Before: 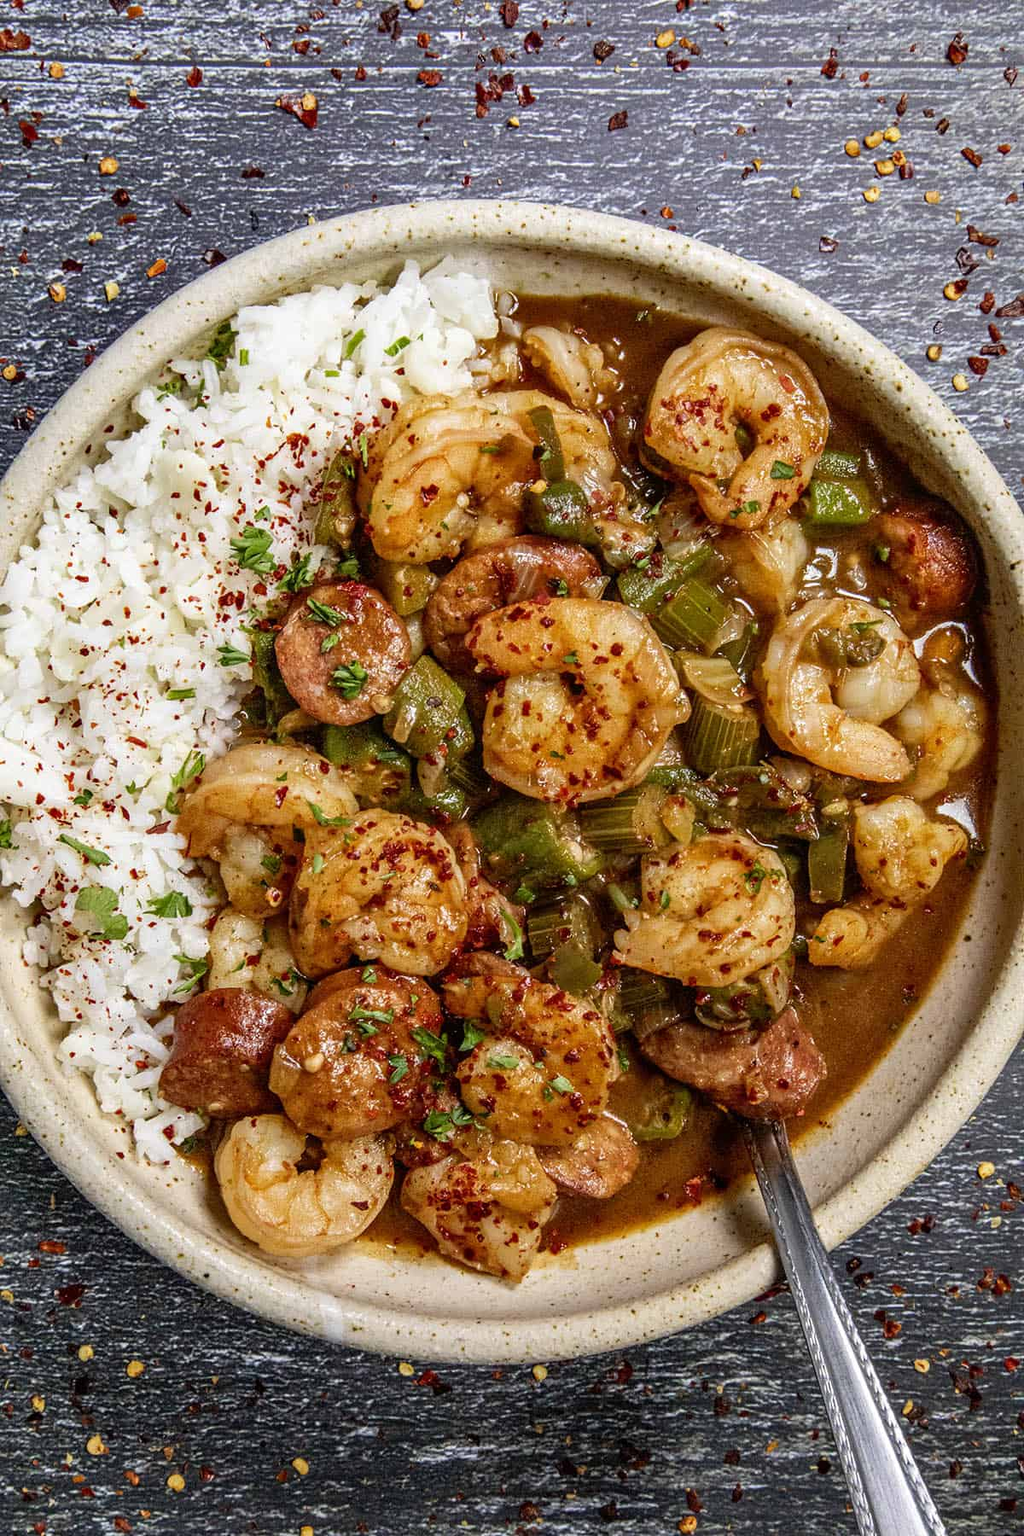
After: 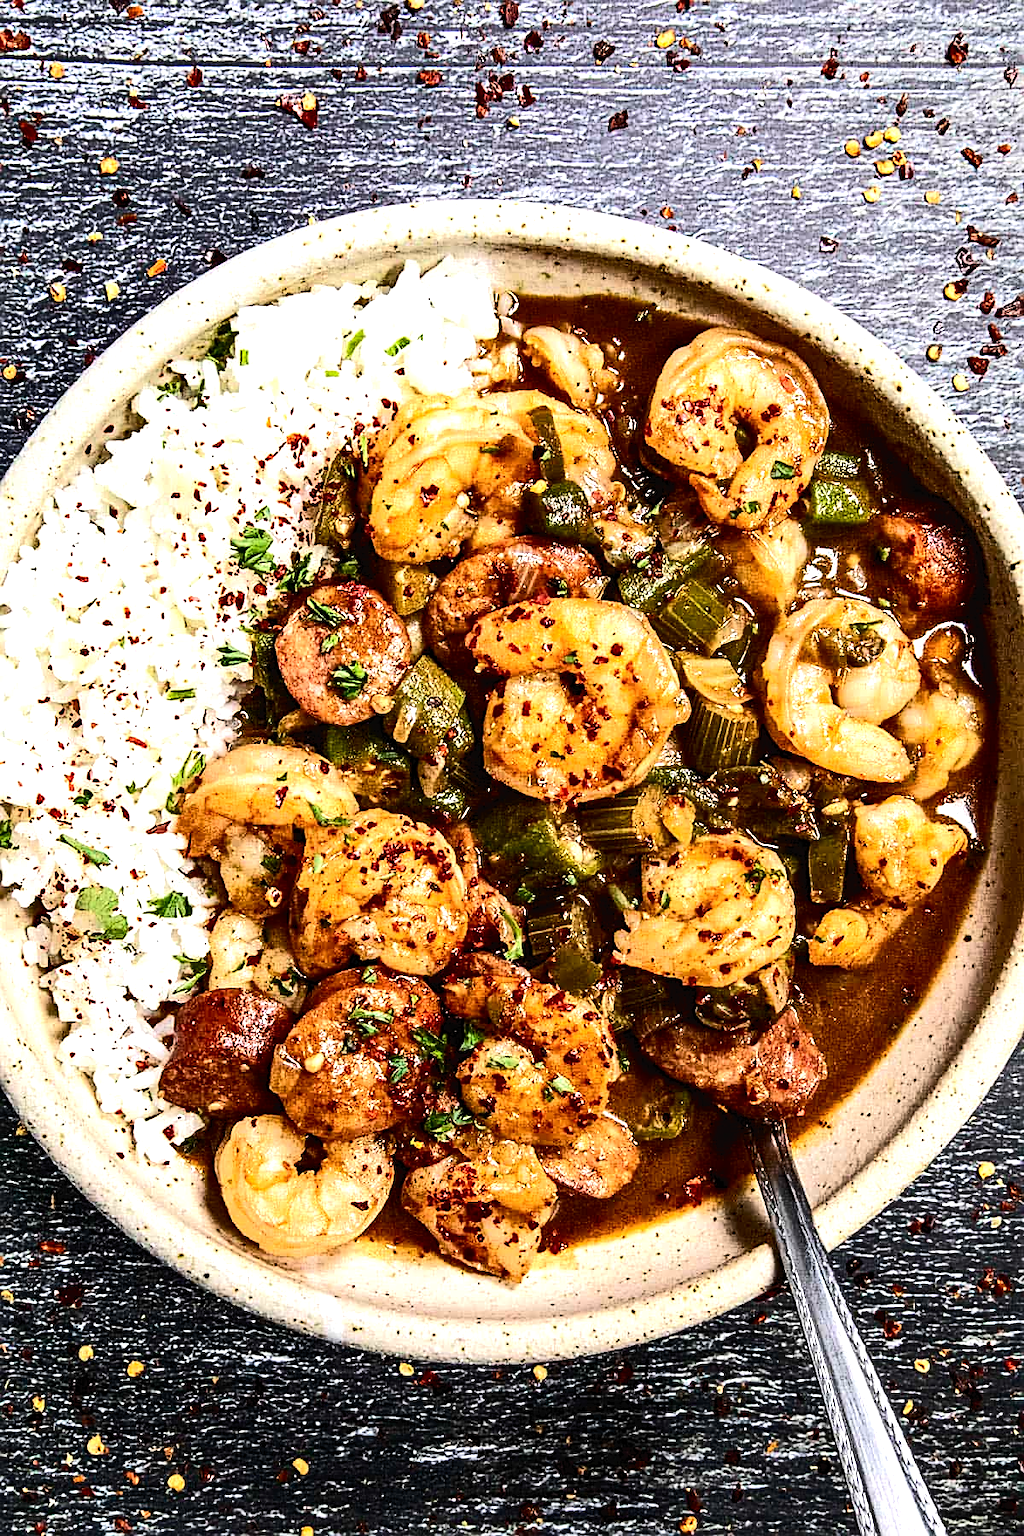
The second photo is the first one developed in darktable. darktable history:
tone equalizer: -8 EV -1.08 EV, -7 EV -1.01 EV, -6 EV -0.886 EV, -5 EV -0.614 EV, -3 EV 0.579 EV, -2 EV 0.843 EV, -1 EV 0.996 EV, +0 EV 1.08 EV, edges refinement/feathering 500, mask exposure compensation -1.57 EV, preserve details no
sharpen: on, module defaults
tone curve: curves: ch0 [(0, 0) (0.003, 0.023) (0.011, 0.024) (0.025, 0.026) (0.044, 0.035) (0.069, 0.05) (0.1, 0.071) (0.136, 0.098) (0.177, 0.135) (0.224, 0.172) (0.277, 0.227) (0.335, 0.296) (0.399, 0.372) (0.468, 0.462) (0.543, 0.58) (0.623, 0.697) (0.709, 0.789) (0.801, 0.86) (0.898, 0.918) (1, 1)], color space Lab, independent channels, preserve colors none
levels: mode automatic, levels [0, 0.43, 0.859]
